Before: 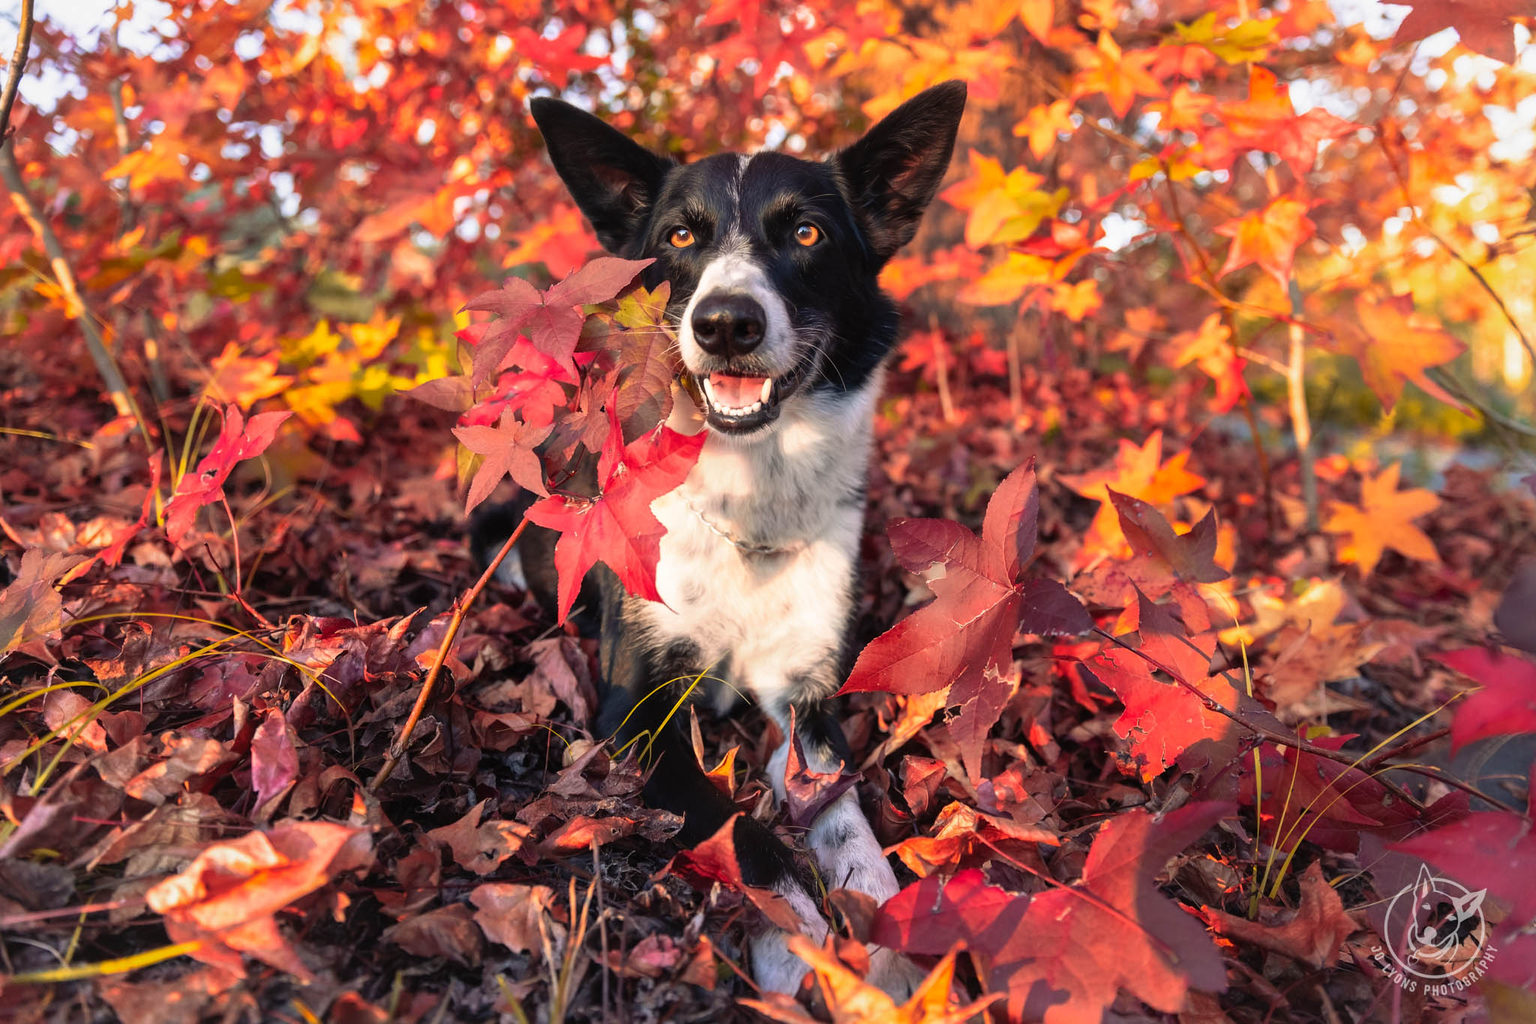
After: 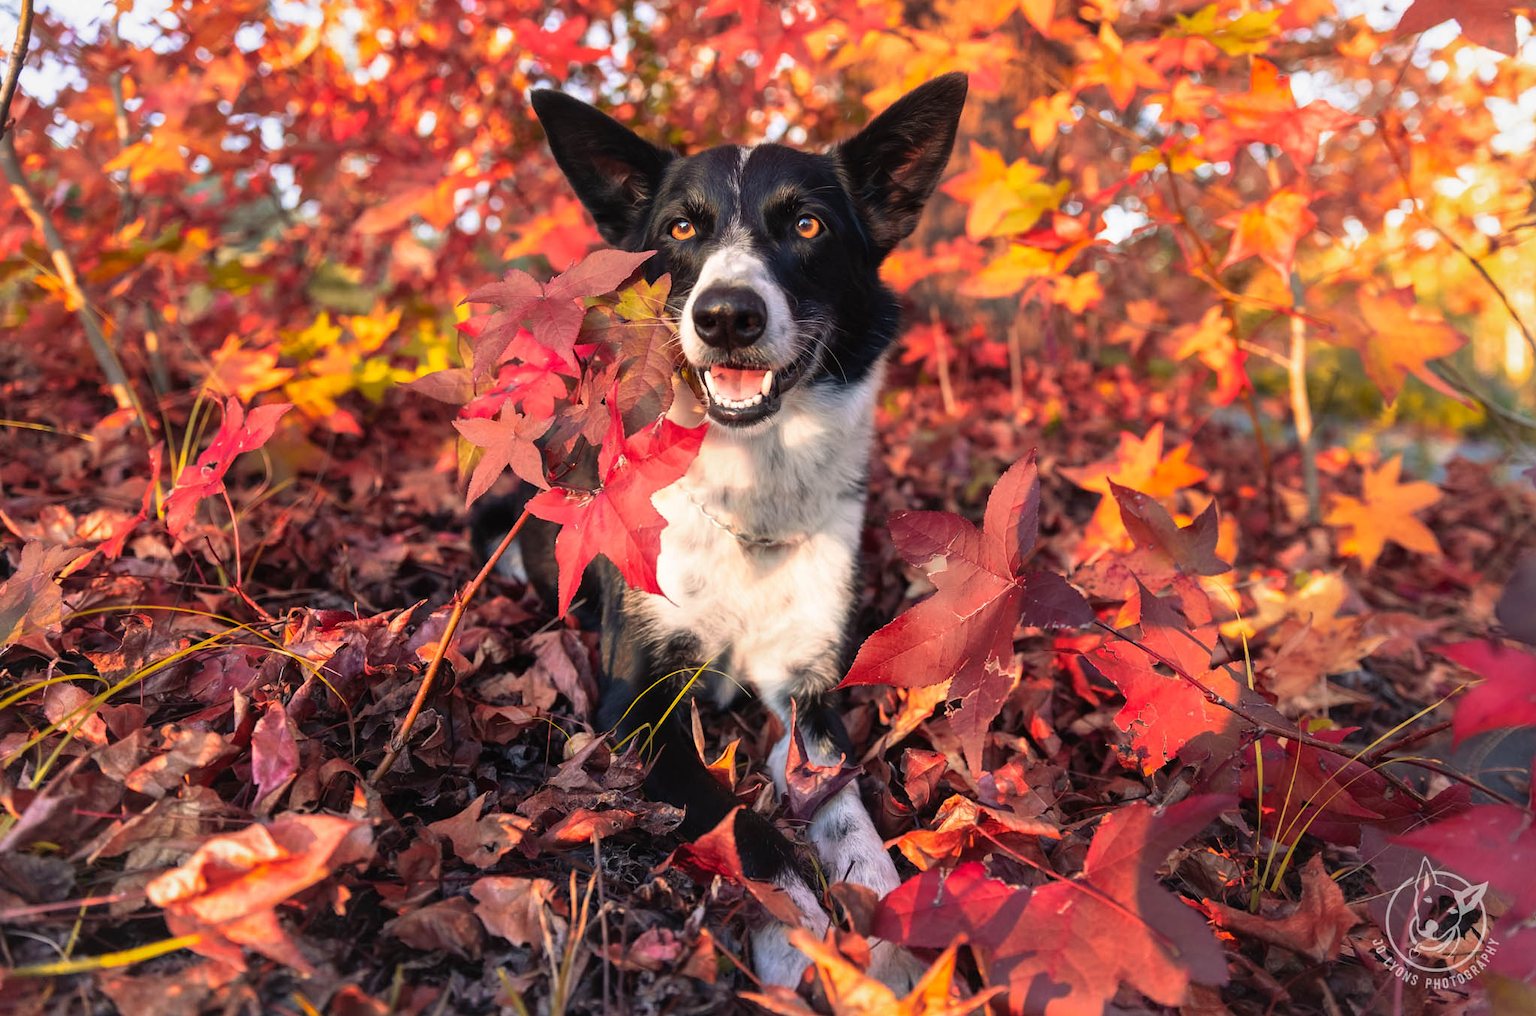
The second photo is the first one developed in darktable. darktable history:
crop: top 0.84%, right 0.074%
